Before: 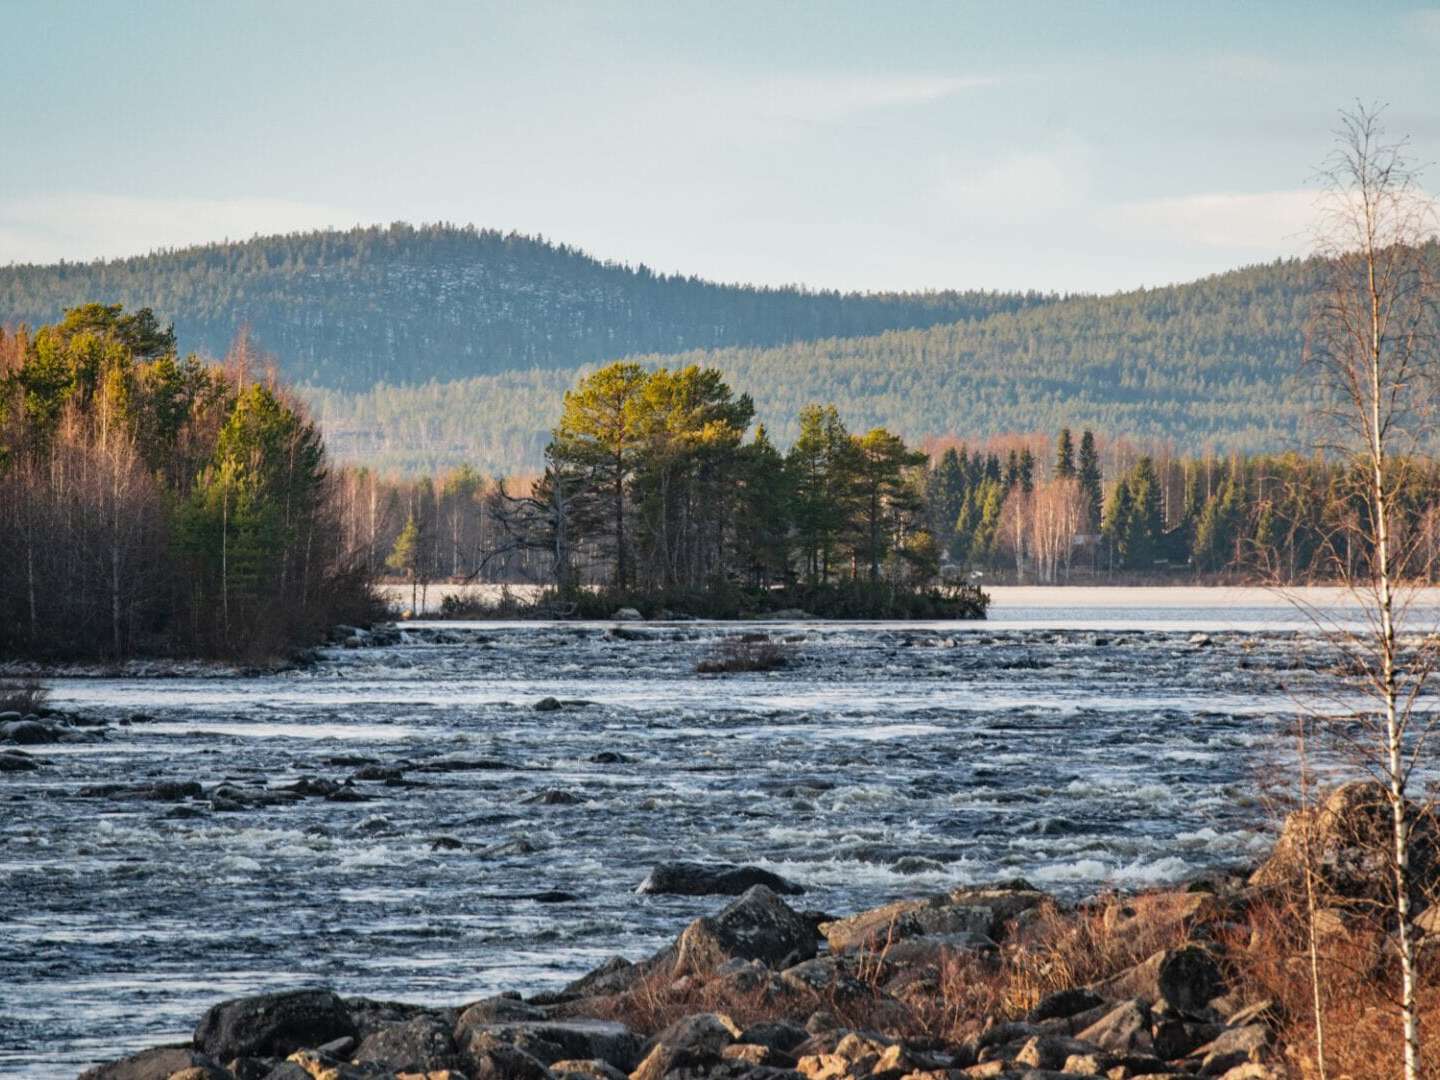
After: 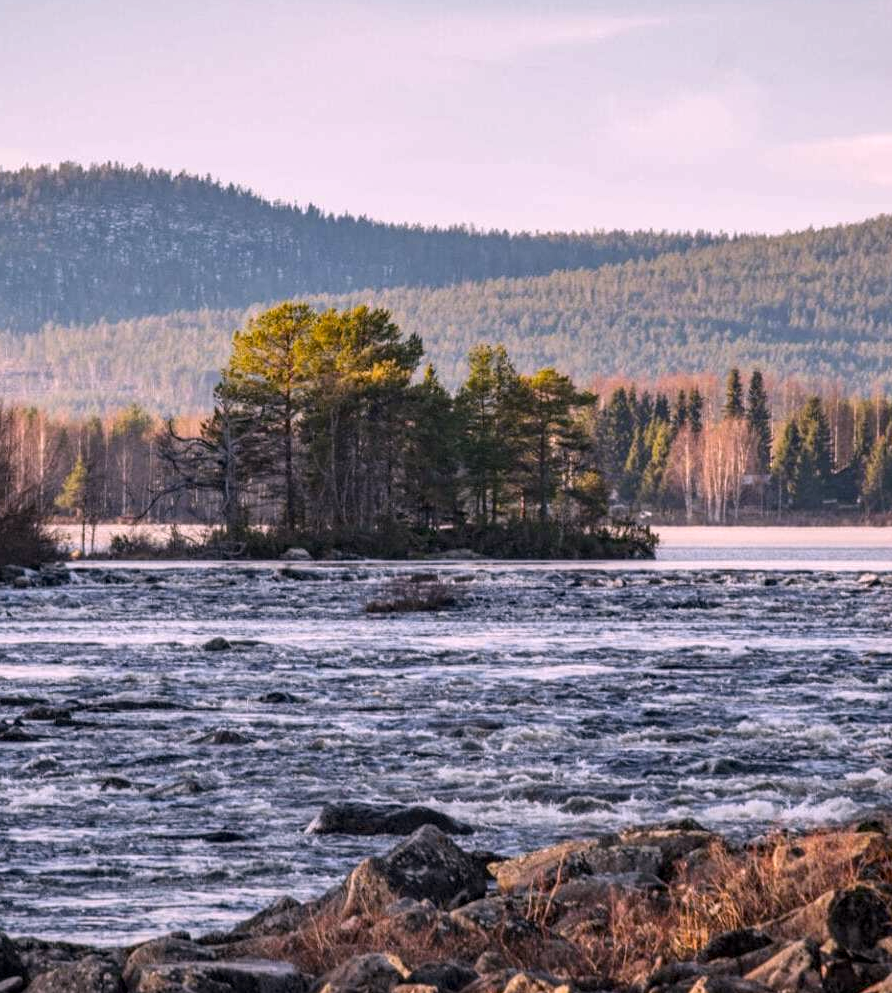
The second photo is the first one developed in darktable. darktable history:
color calibration: output R [1.063, -0.012, -0.003, 0], output B [-0.079, 0.047, 1, 0], illuminant as shot in camera, x 0.358, y 0.373, temperature 4628.91 K
crop and rotate: left 23.032%, top 5.623%, right 15.007%, bottom 2.355%
local contrast: on, module defaults
